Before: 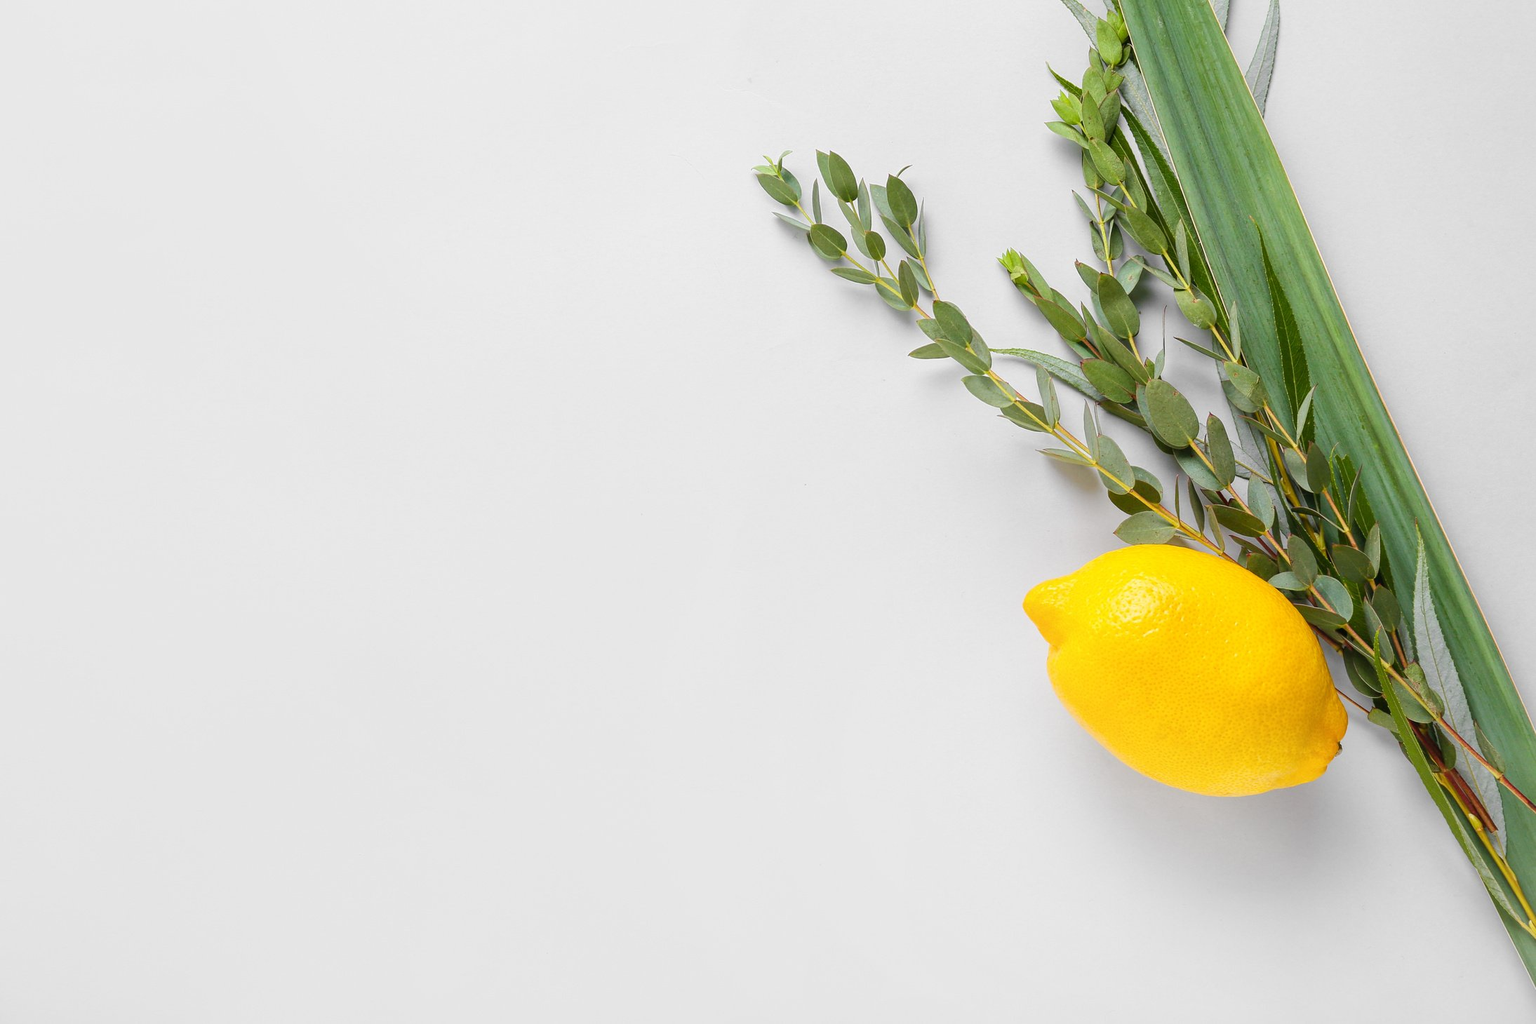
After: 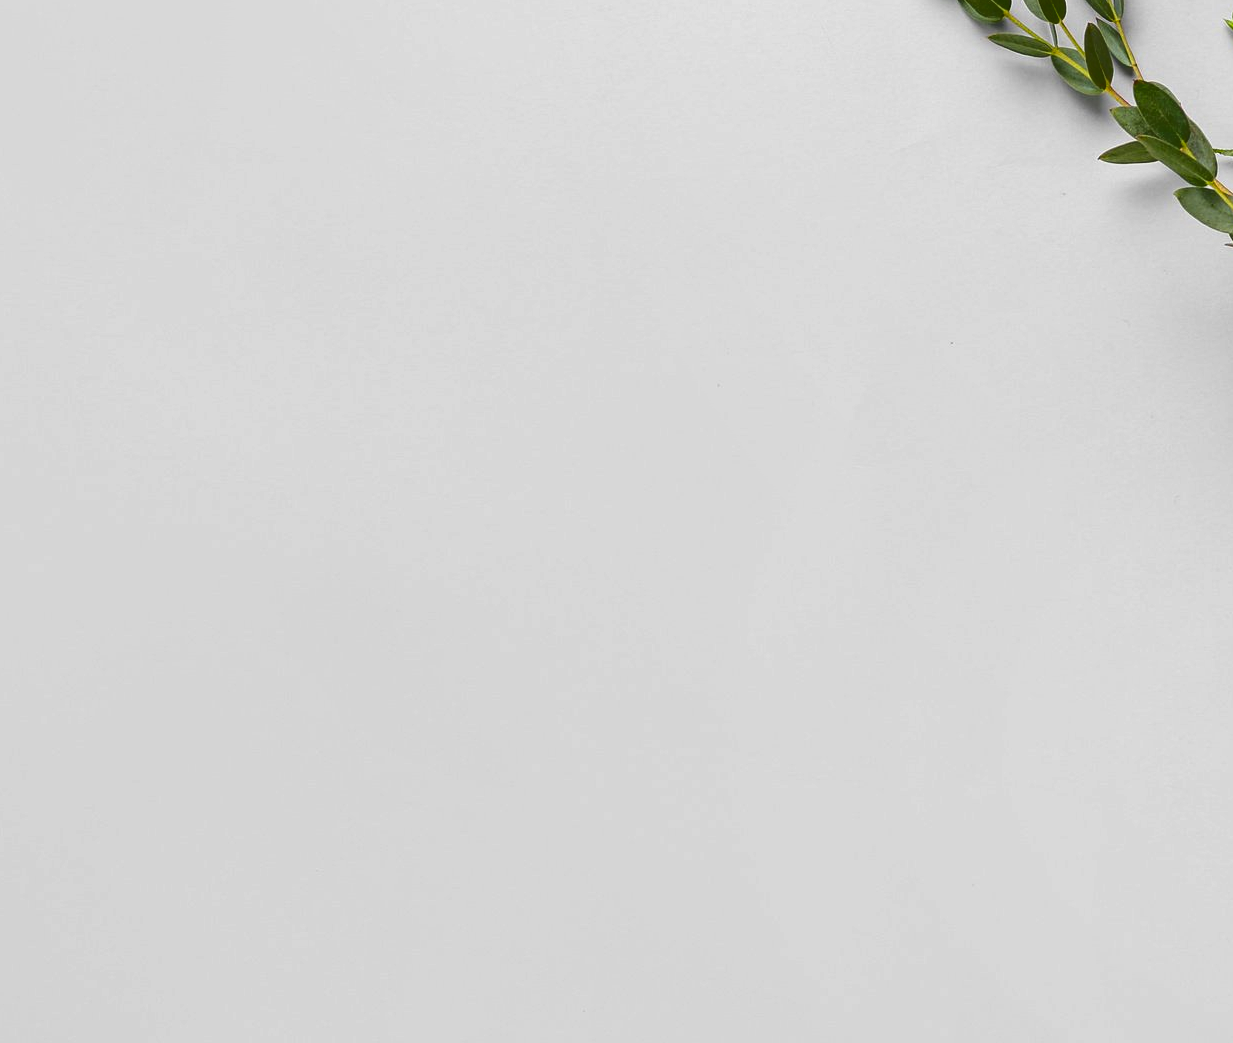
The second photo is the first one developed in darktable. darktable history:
crop: left 8.966%, top 23.852%, right 34.699%, bottom 4.703%
shadows and highlights: radius 337.17, shadows 29.01, soften with gaussian
